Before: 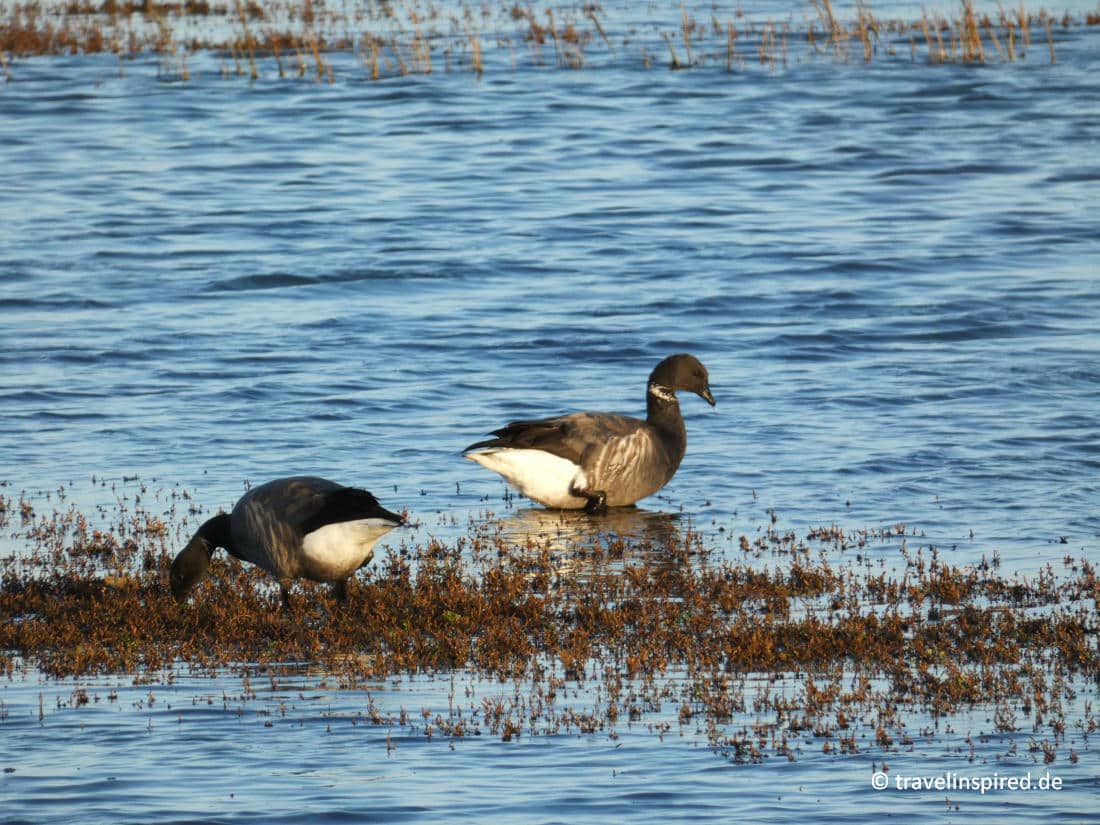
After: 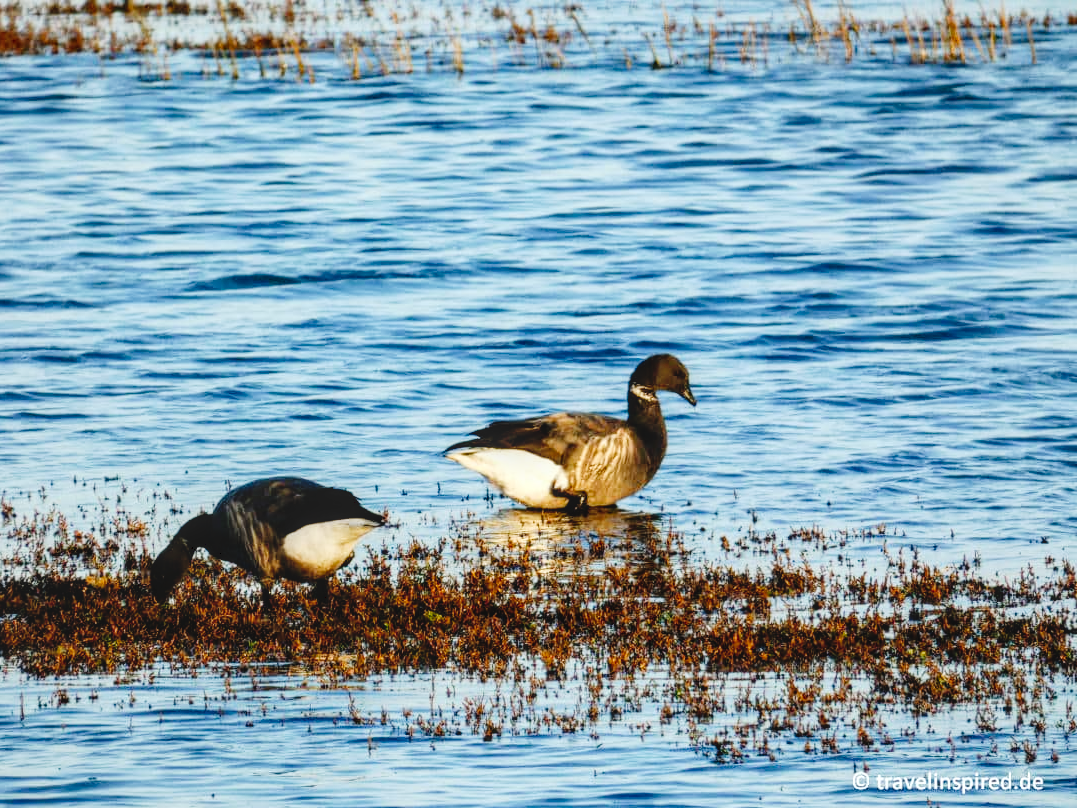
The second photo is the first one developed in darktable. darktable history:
local contrast: on, module defaults
tone curve: curves: ch0 [(0, 0) (0.003, 0.068) (0.011, 0.068) (0.025, 0.068) (0.044, 0.068) (0.069, 0.072) (0.1, 0.072) (0.136, 0.077) (0.177, 0.095) (0.224, 0.126) (0.277, 0.2) (0.335, 0.3) (0.399, 0.407) (0.468, 0.52) (0.543, 0.624) (0.623, 0.721) (0.709, 0.811) (0.801, 0.88) (0.898, 0.942) (1, 1)], preserve colors none
crop: left 1.743%, right 0.268%, bottom 2.011%
contrast brightness saturation: contrast 0.03, brightness 0.06, saturation 0.13
